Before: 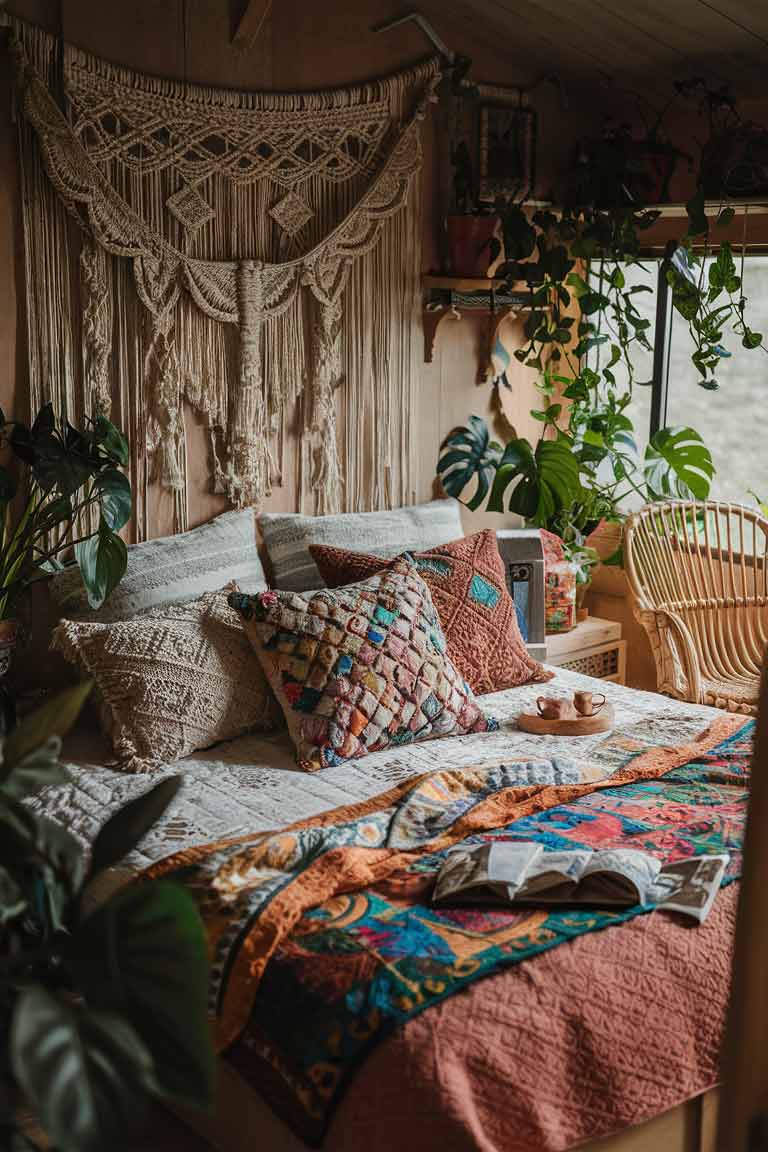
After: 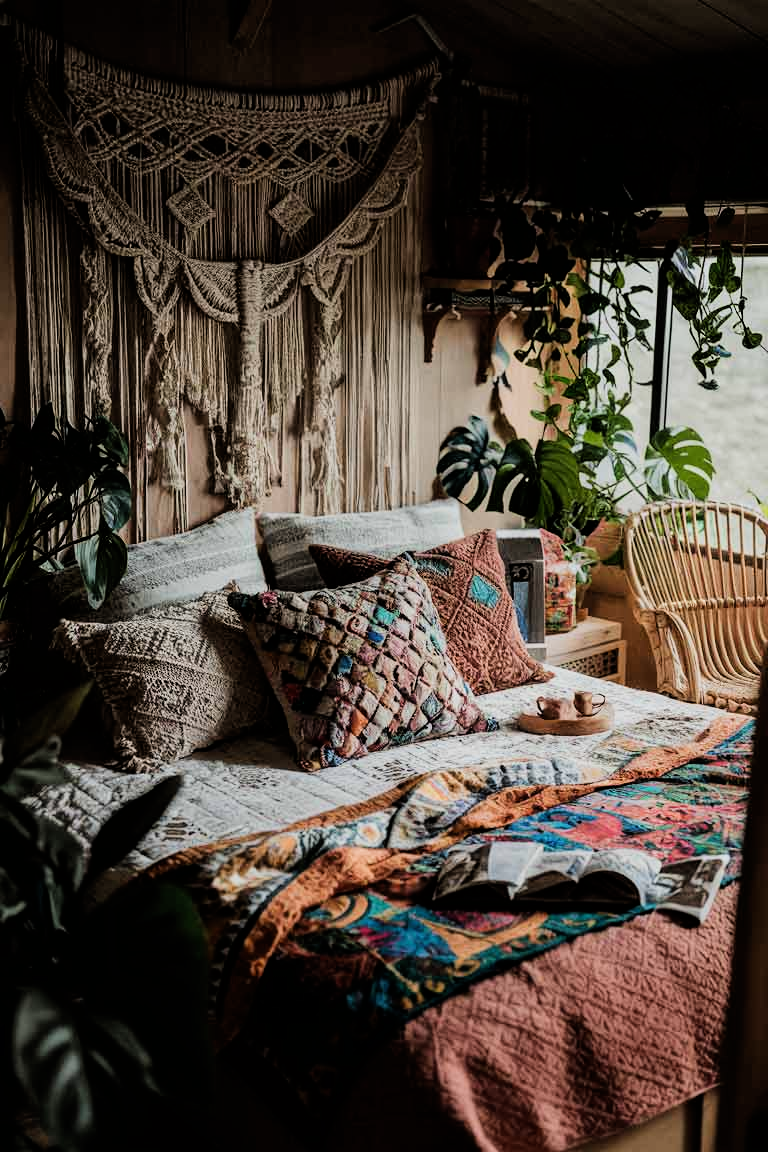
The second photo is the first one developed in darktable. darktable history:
filmic rgb: black relative exposure -5.09 EV, white relative exposure 3.5 EV, threshold 2.97 EV, hardness 3.18, contrast 1.386, highlights saturation mix -29.18%, enable highlight reconstruction true
